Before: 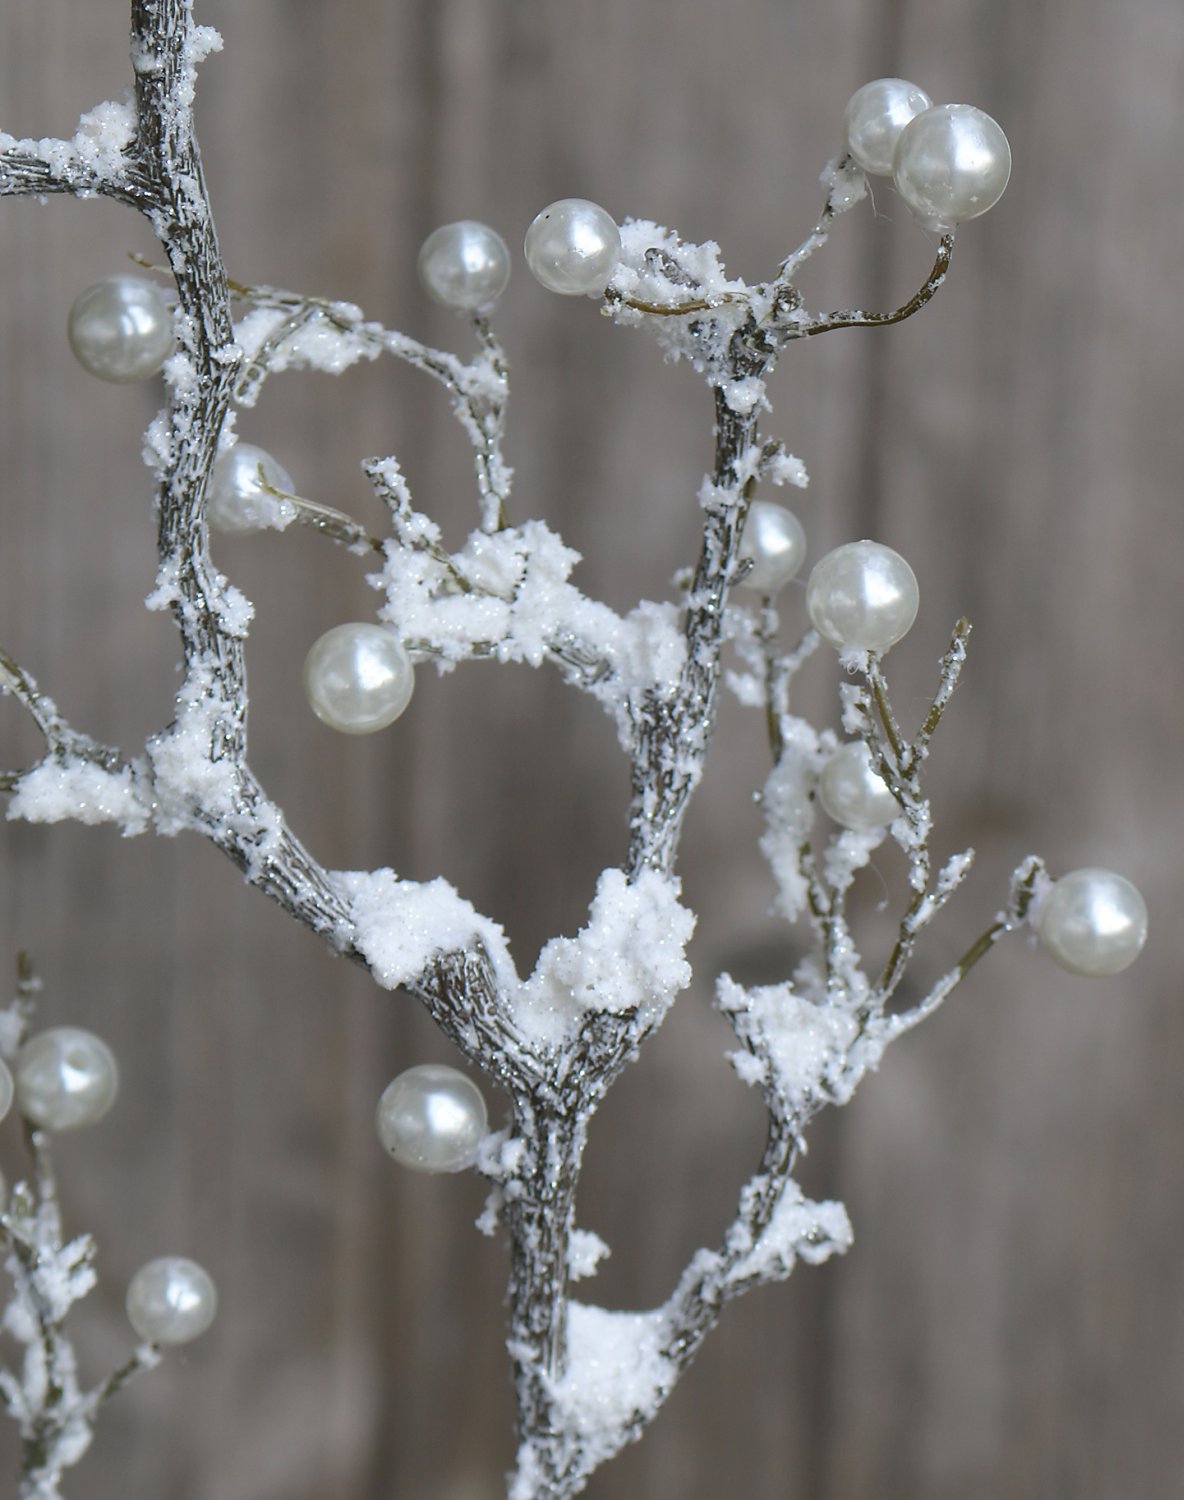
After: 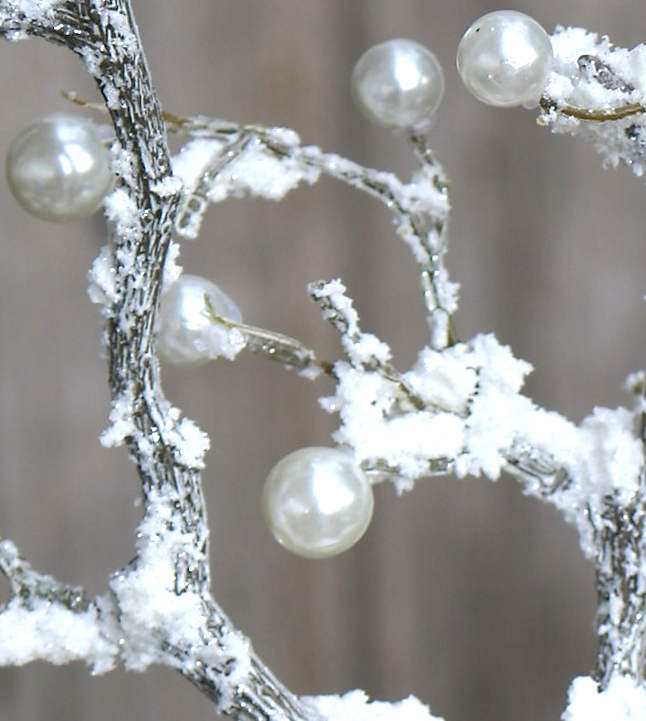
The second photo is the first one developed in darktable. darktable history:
crop and rotate: left 3.047%, top 7.509%, right 42.236%, bottom 37.598%
exposure: exposure 0.6 EV, compensate highlight preservation false
rotate and perspective: rotation -3.52°, crop left 0.036, crop right 0.964, crop top 0.081, crop bottom 0.919
base curve: curves: ch0 [(0, 0) (0.303, 0.277) (1, 1)]
